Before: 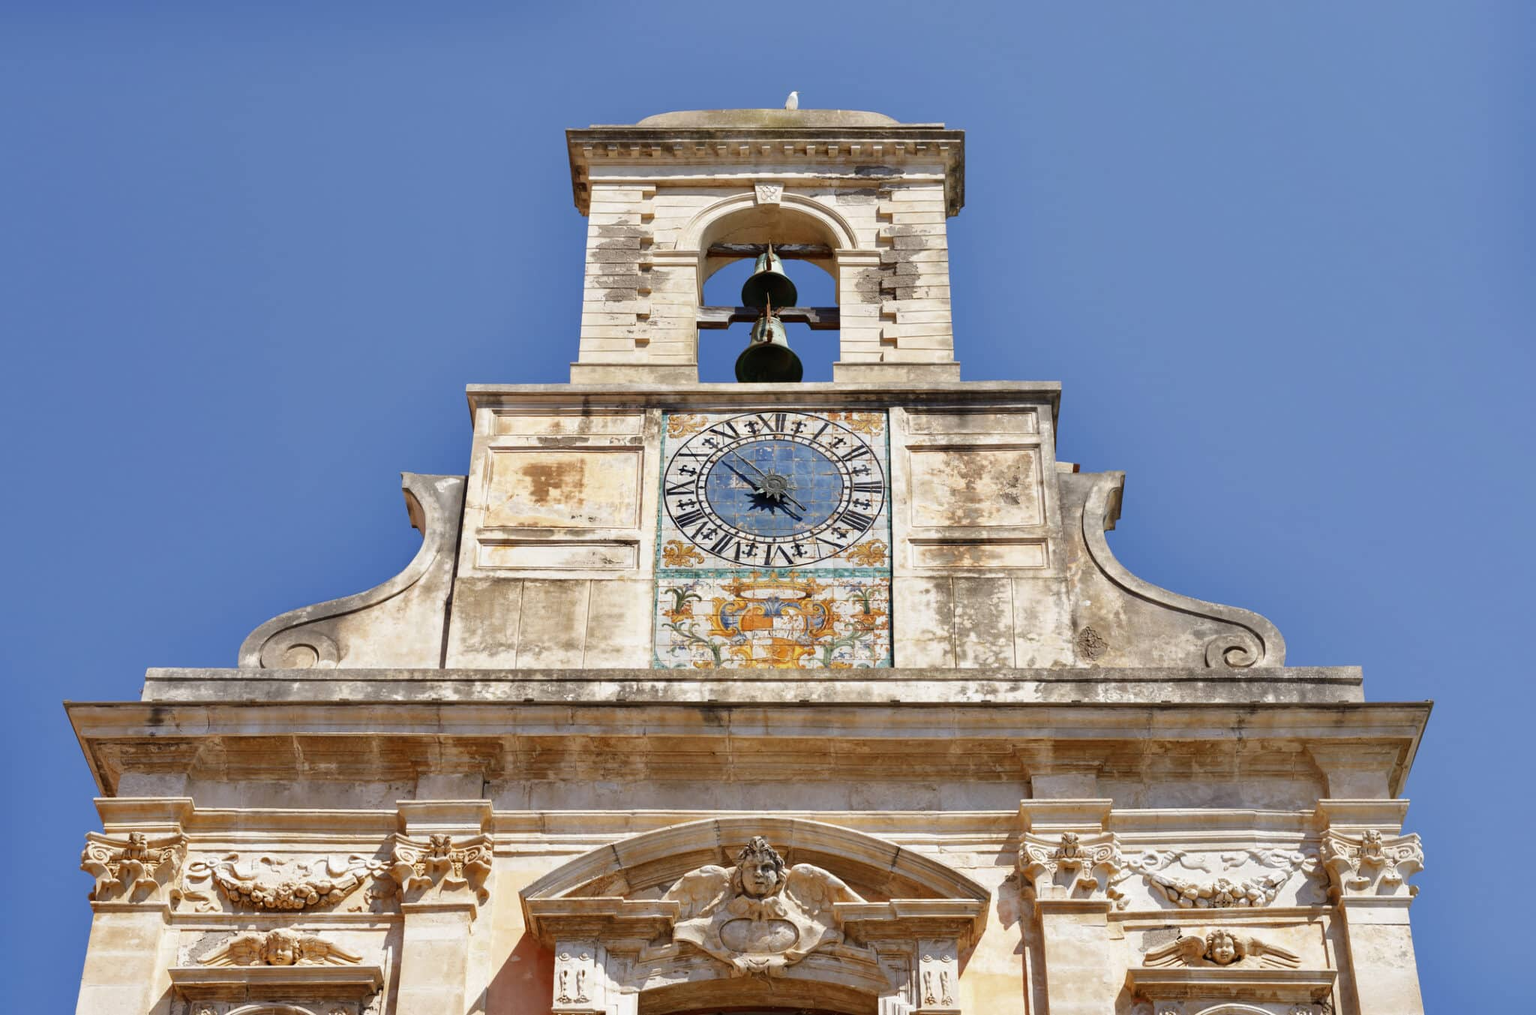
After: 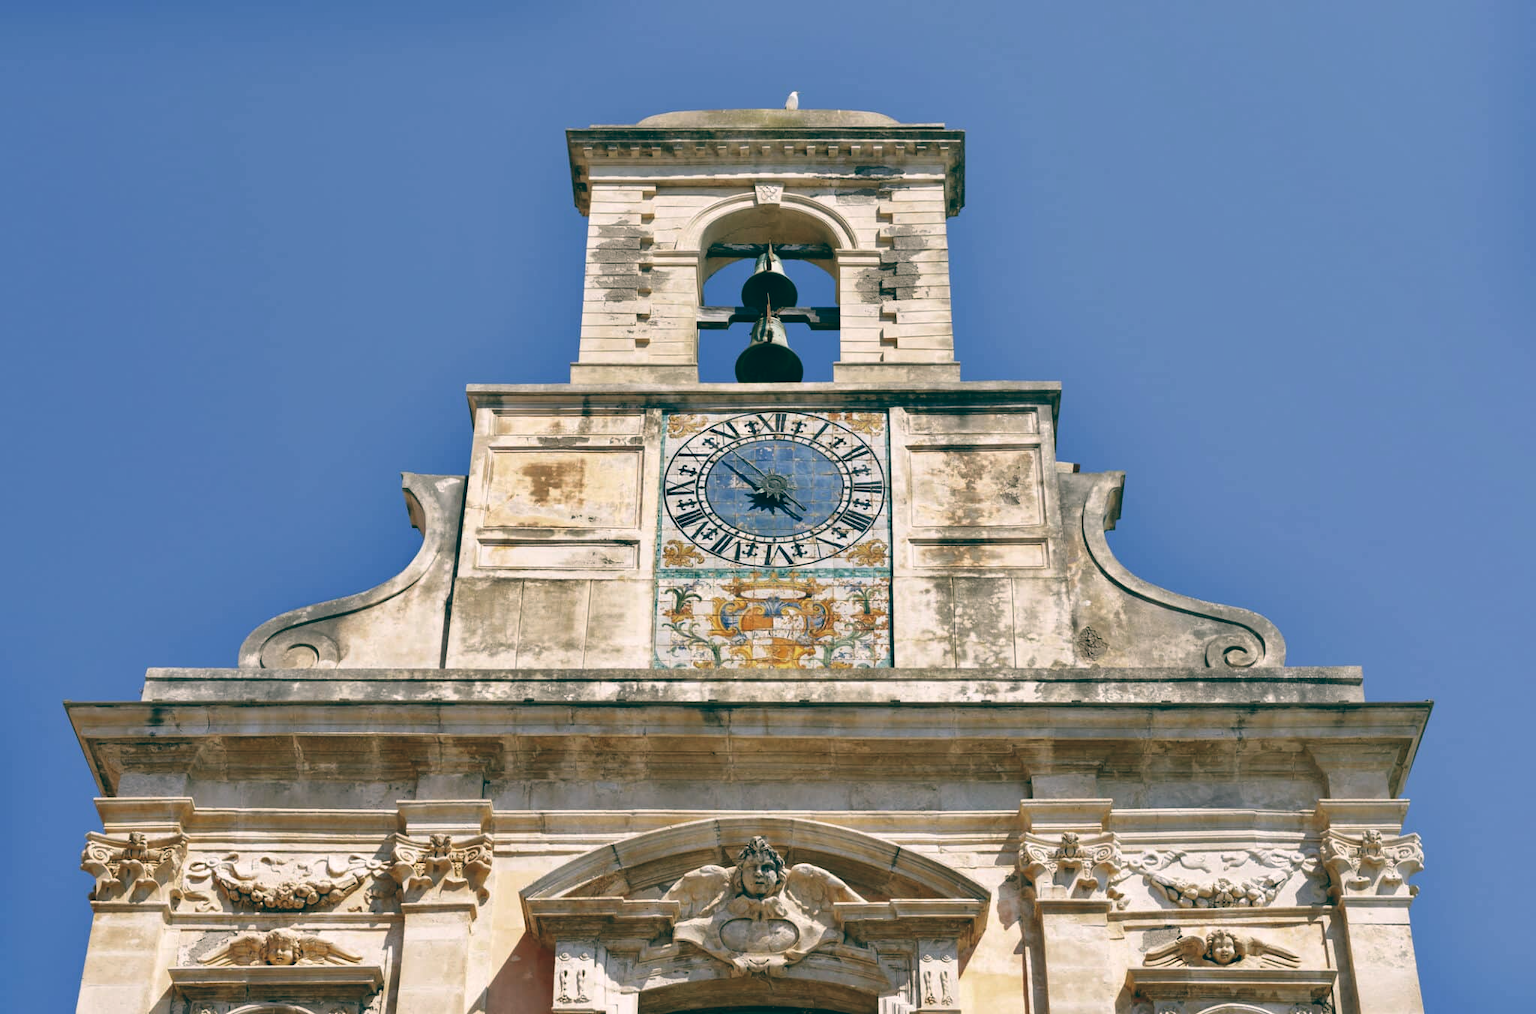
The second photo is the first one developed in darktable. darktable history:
color balance: lift [1.005, 0.99, 1.007, 1.01], gamma [1, 0.979, 1.011, 1.021], gain [0.923, 1.098, 1.025, 0.902], input saturation 90.45%, contrast 7.73%, output saturation 105.91%
white balance: red 0.984, blue 1.059
exposure: exposure -0.048 EV, compensate highlight preservation false
